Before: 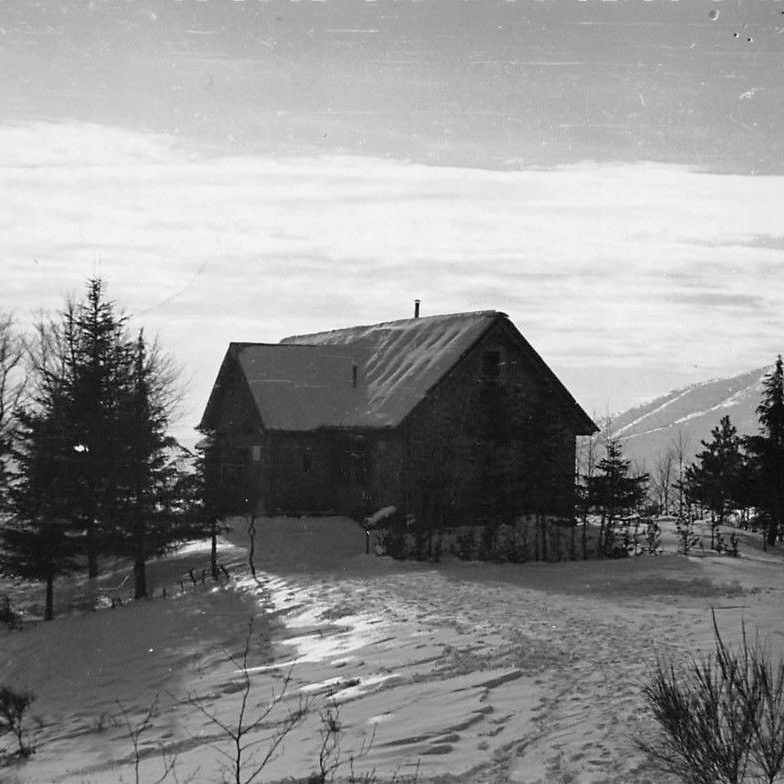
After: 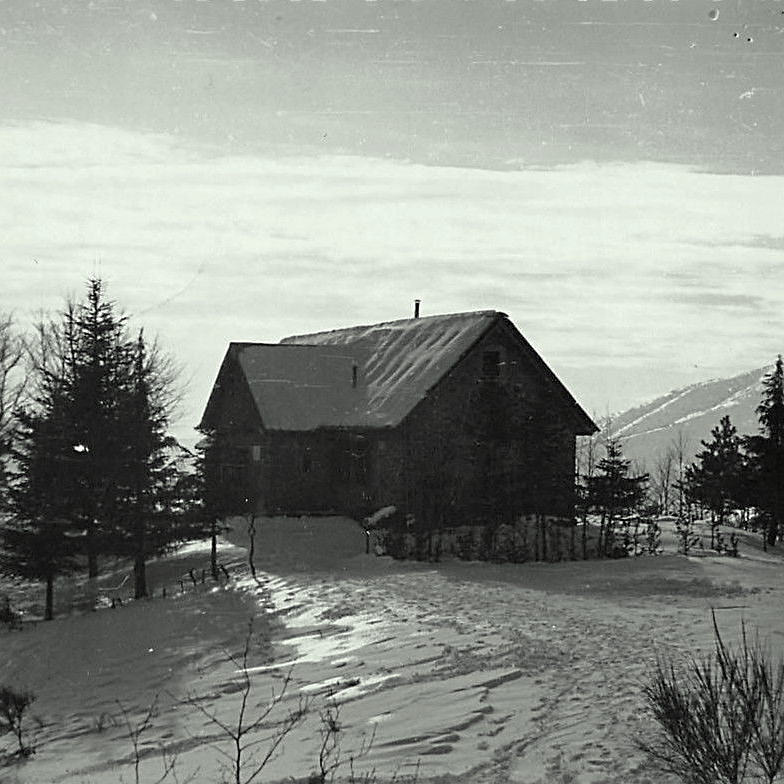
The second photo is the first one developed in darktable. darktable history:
local contrast: mode bilateral grid, contrast 100, coarseness 100, detail 91%, midtone range 0.2
sharpen: on, module defaults
color correction: highlights a* -4.73, highlights b* 5.06, saturation 0.97
